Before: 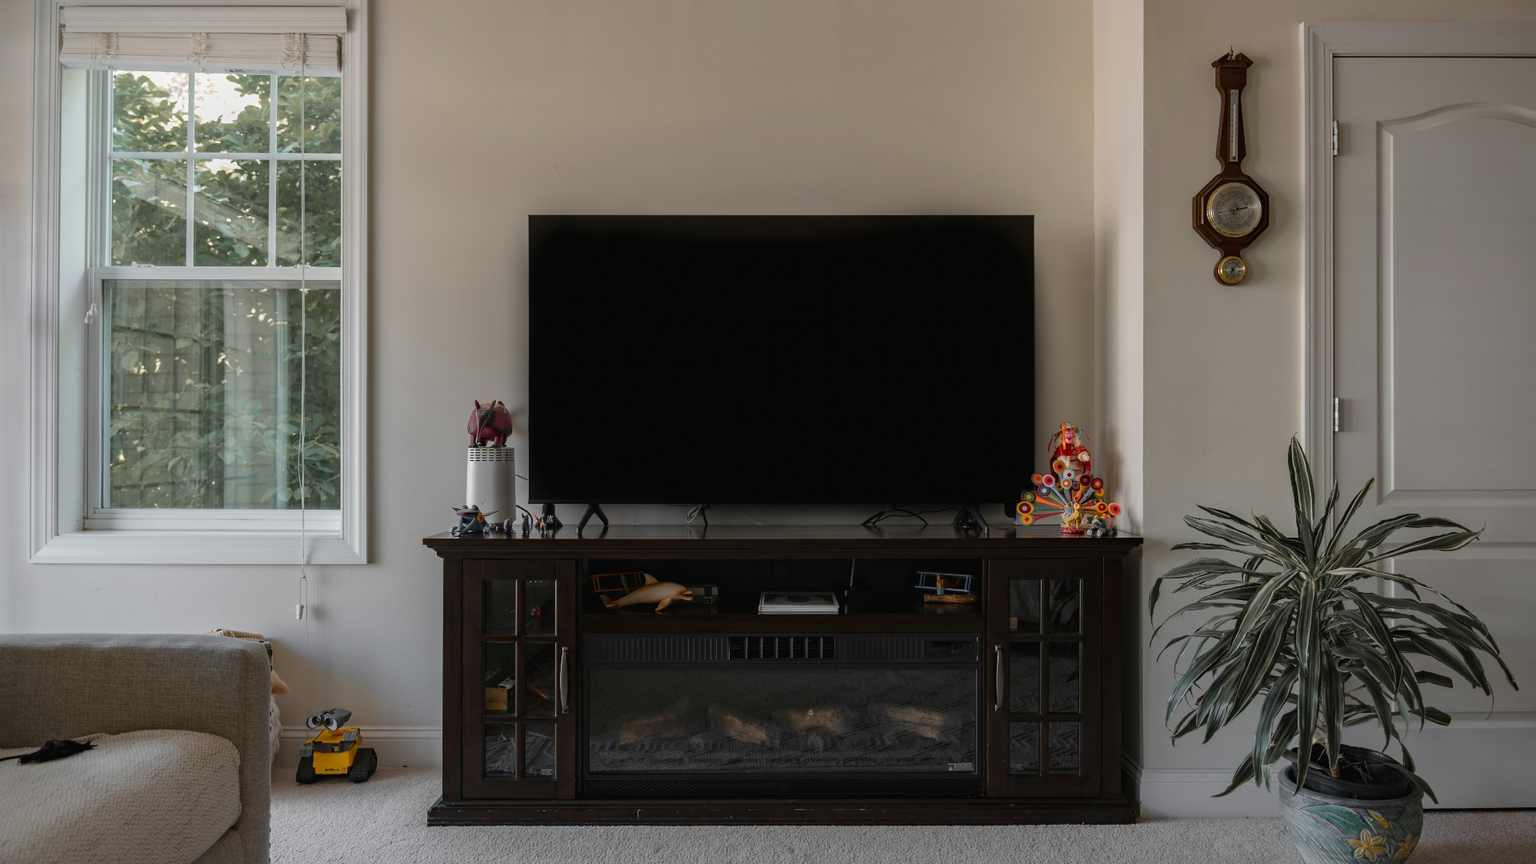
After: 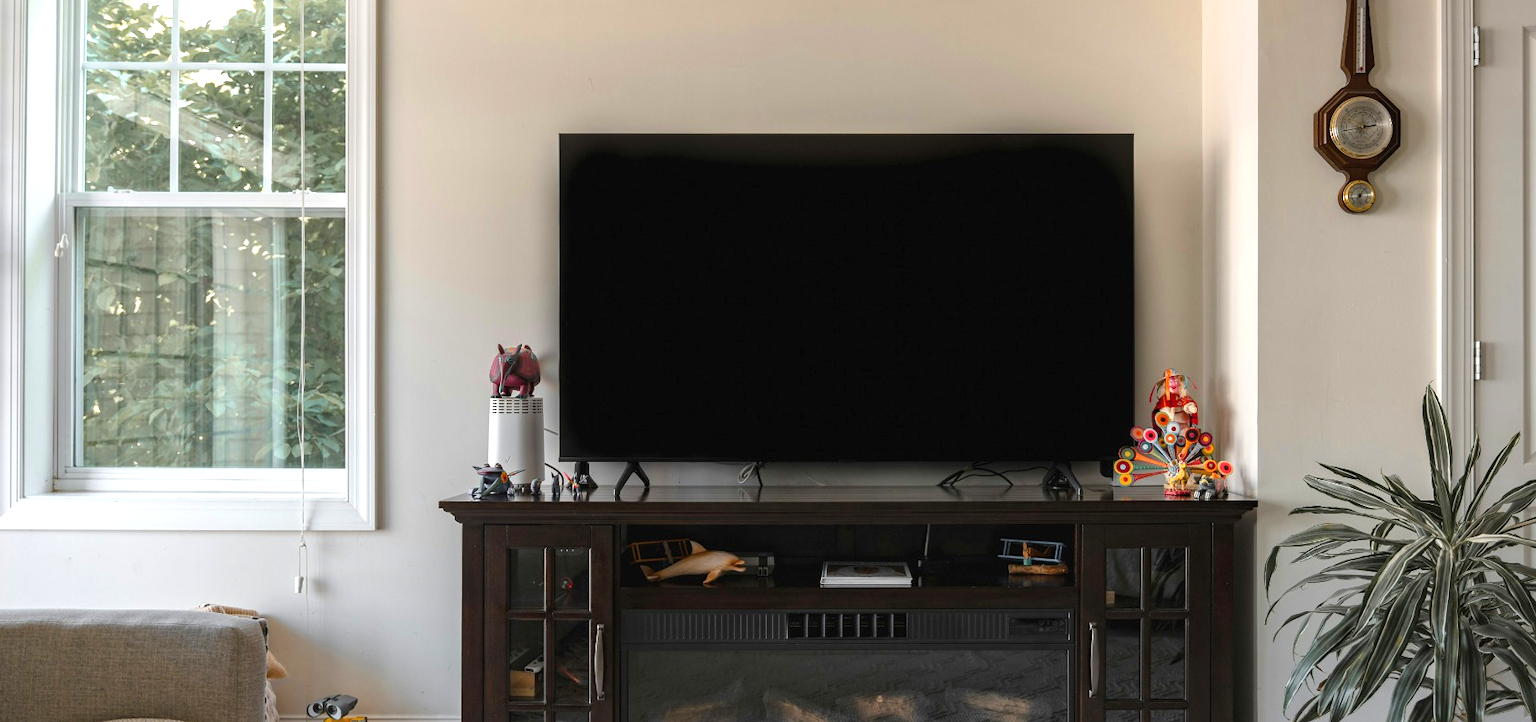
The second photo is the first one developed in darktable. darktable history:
levels: levels [0.018, 0.493, 1]
crop and rotate: left 2.425%, top 11.305%, right 9.6%, bottom 15.08%
exposure: black level correction 0, exposure 0.95 EV, compensate exposure bias true, compensate highlight preservation false
